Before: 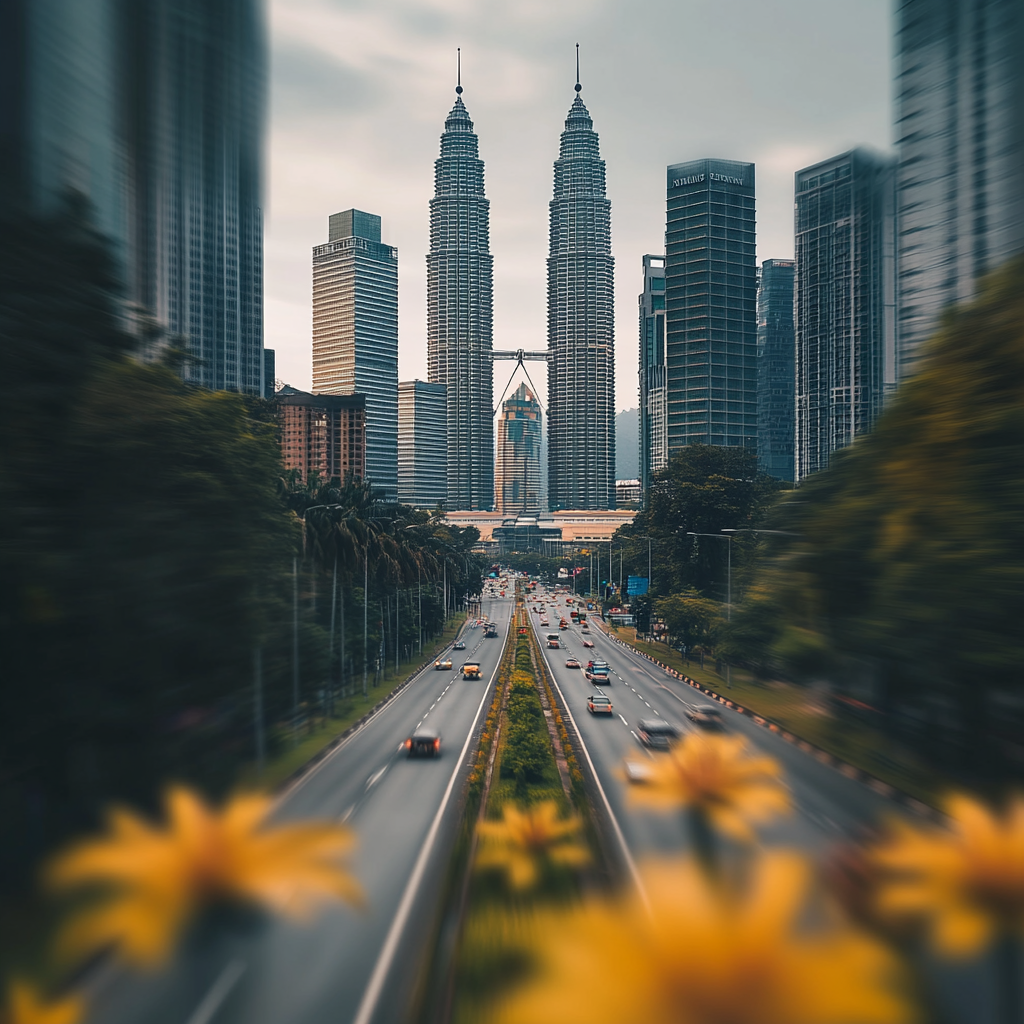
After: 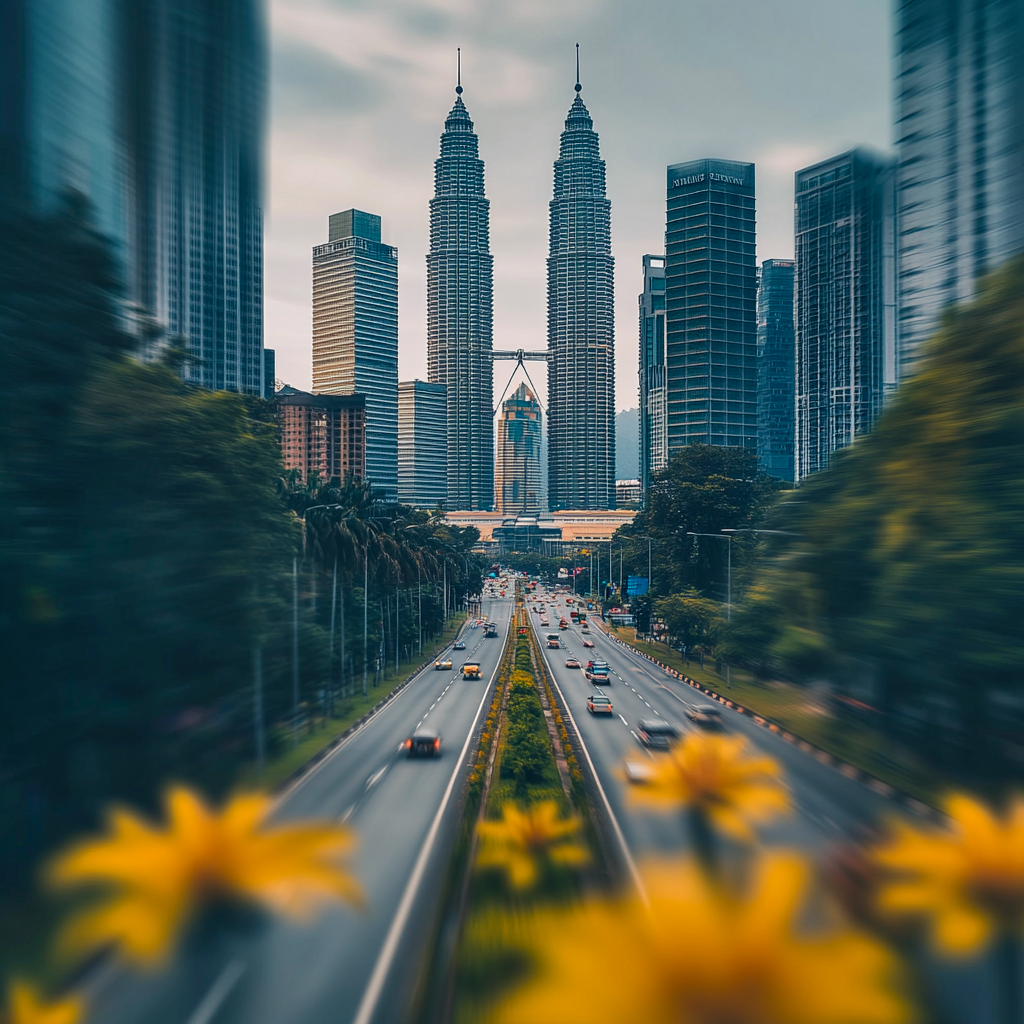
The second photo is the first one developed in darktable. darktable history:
color balance rgb: shadows lift › chroma 3.108%, shadows lift › hue 278.9°, power › luminance -7.667%, power › chroma 1.077%, power › hue 216.02°, perceptual saturation grading › global saturation 17.865%, global vibrance 20%
shadows and highlights: low approximation 0.01, soften with gaussian
local contrast: detail 109%
